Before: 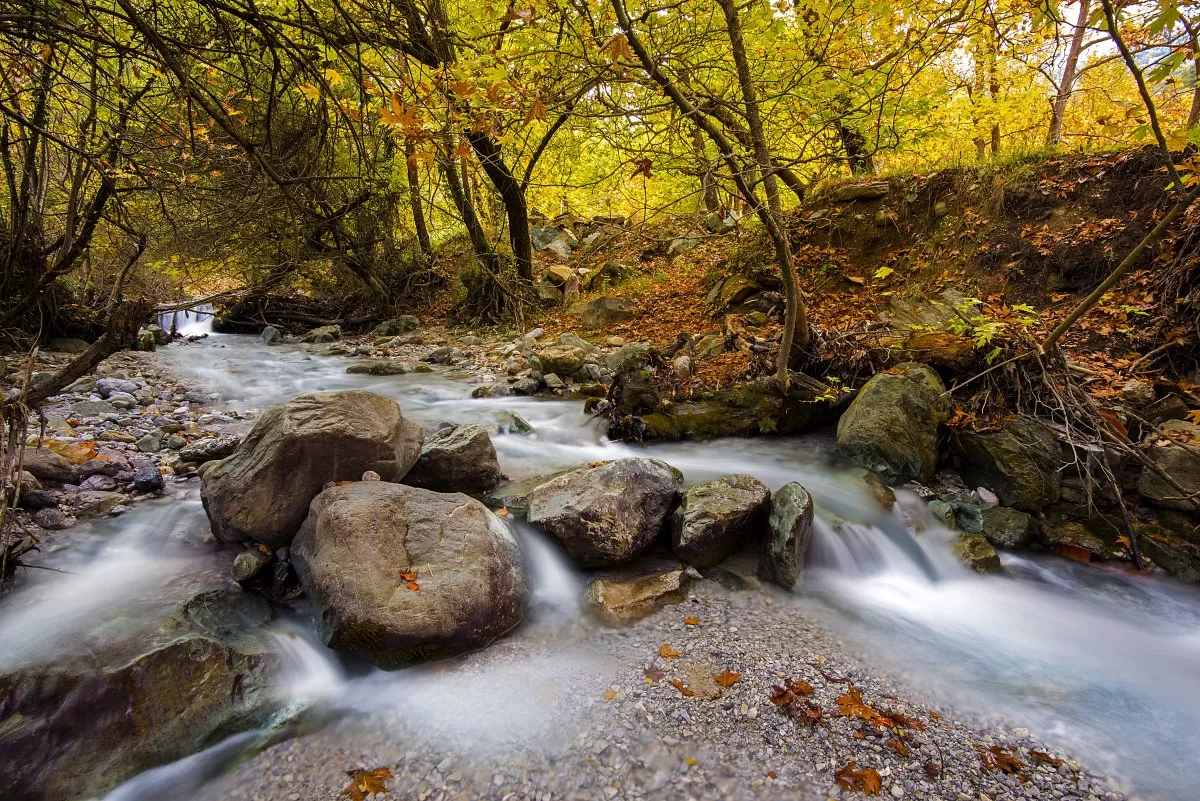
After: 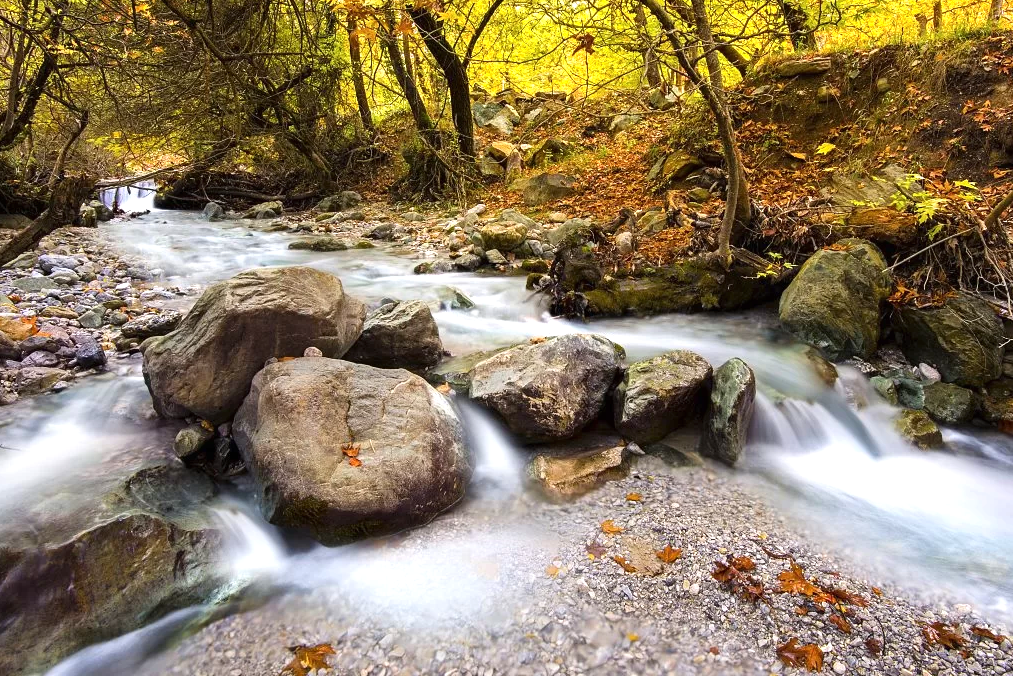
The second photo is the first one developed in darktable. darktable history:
contrast brightness saturation: contrast 0.1, brightness 0.02, saturation 0.02
exposure: black level correction 0, exposure 0.7 EV, compensate exposure bias true, compensate highlight preservation false
tone equalizer: on, module defaults
crop and rotate: left 4.842%, top 15.51%, right 10.668%
